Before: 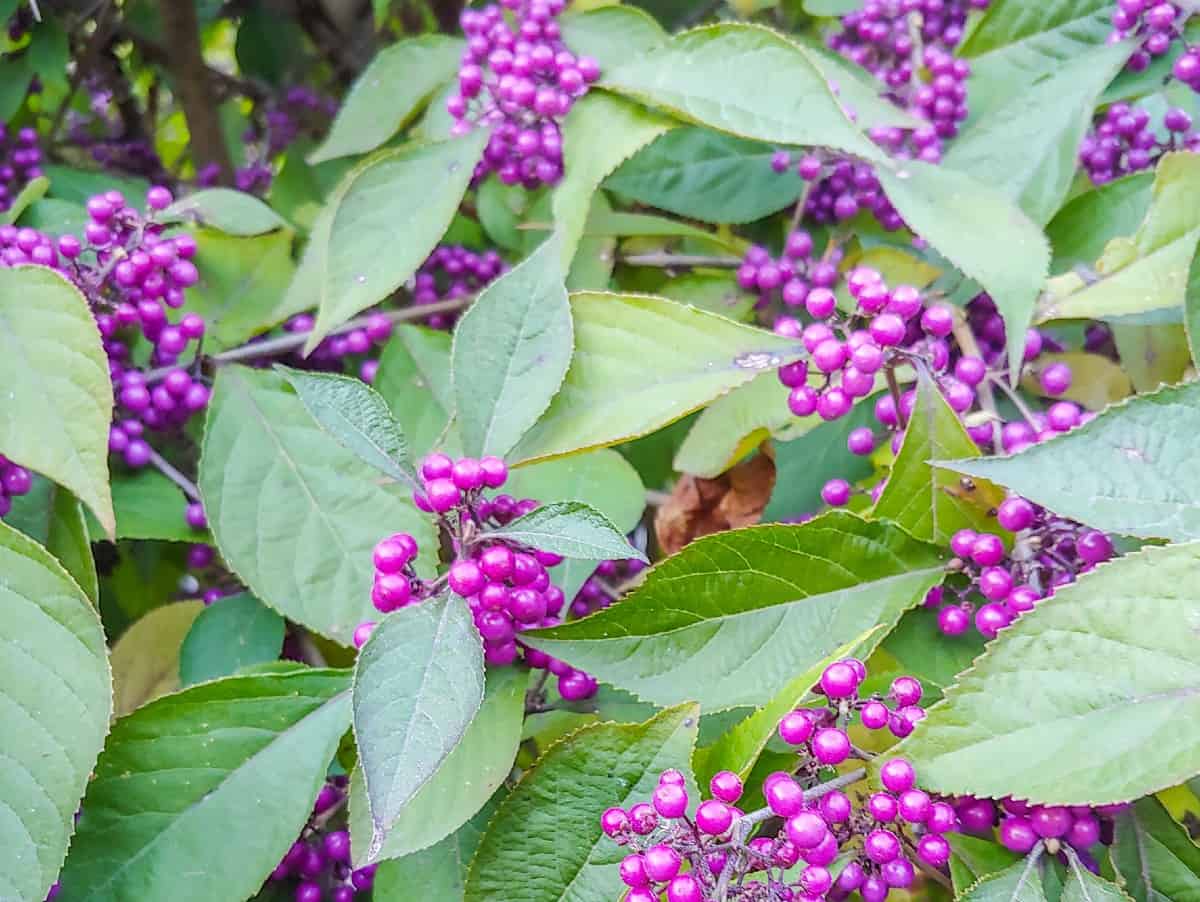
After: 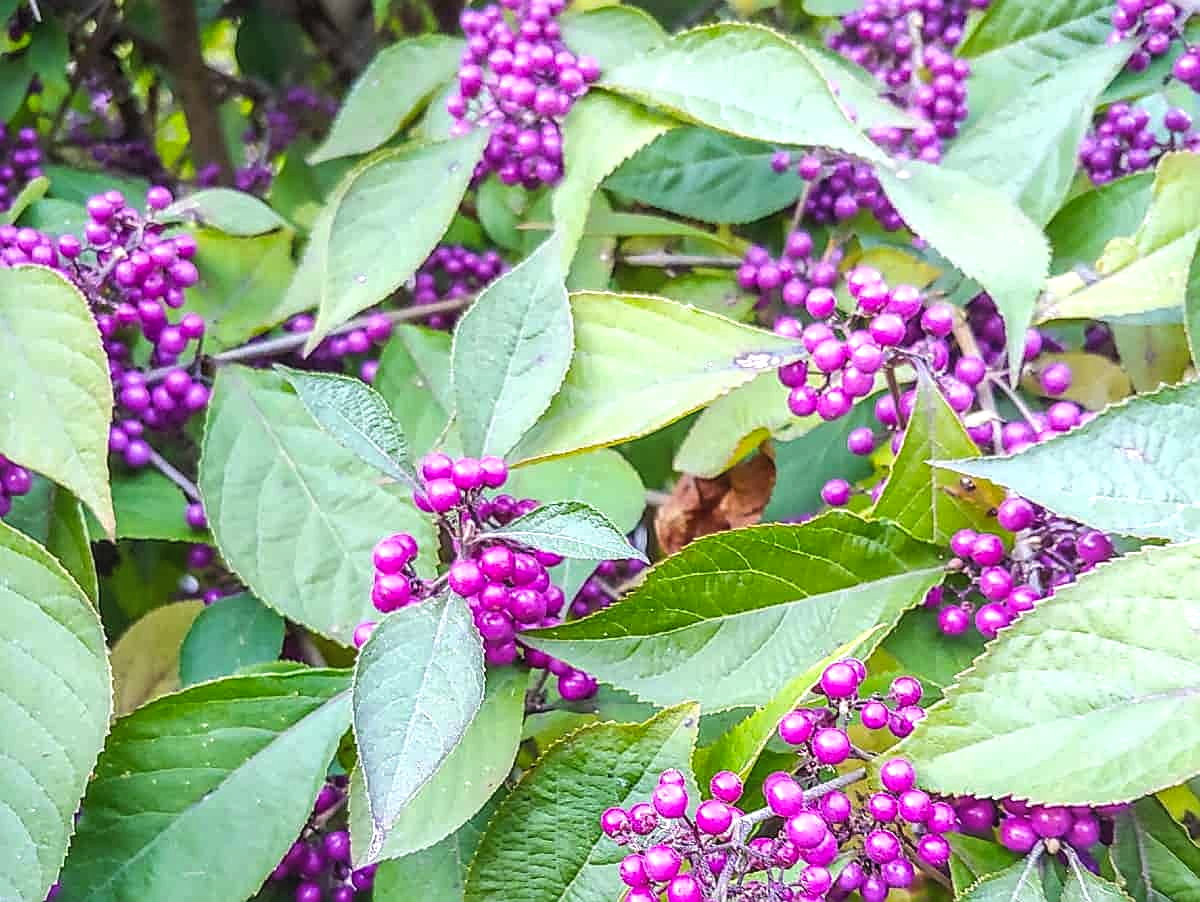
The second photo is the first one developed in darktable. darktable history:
sharpen: on, module defaults
color balance rgb: highlights gain › chroma 0.133%, highlights gain › hue 331.73°, perceptual saturation grading › global saturation 0.617%, perceptual brilliance grading › highlights 9.593%, perceptual brilliance grading › mid-tones 5.032%, global vibrance 6.546%, contrast 13.117%, saturation formula JzAzBz (2021)
local contrast: detail 110%
